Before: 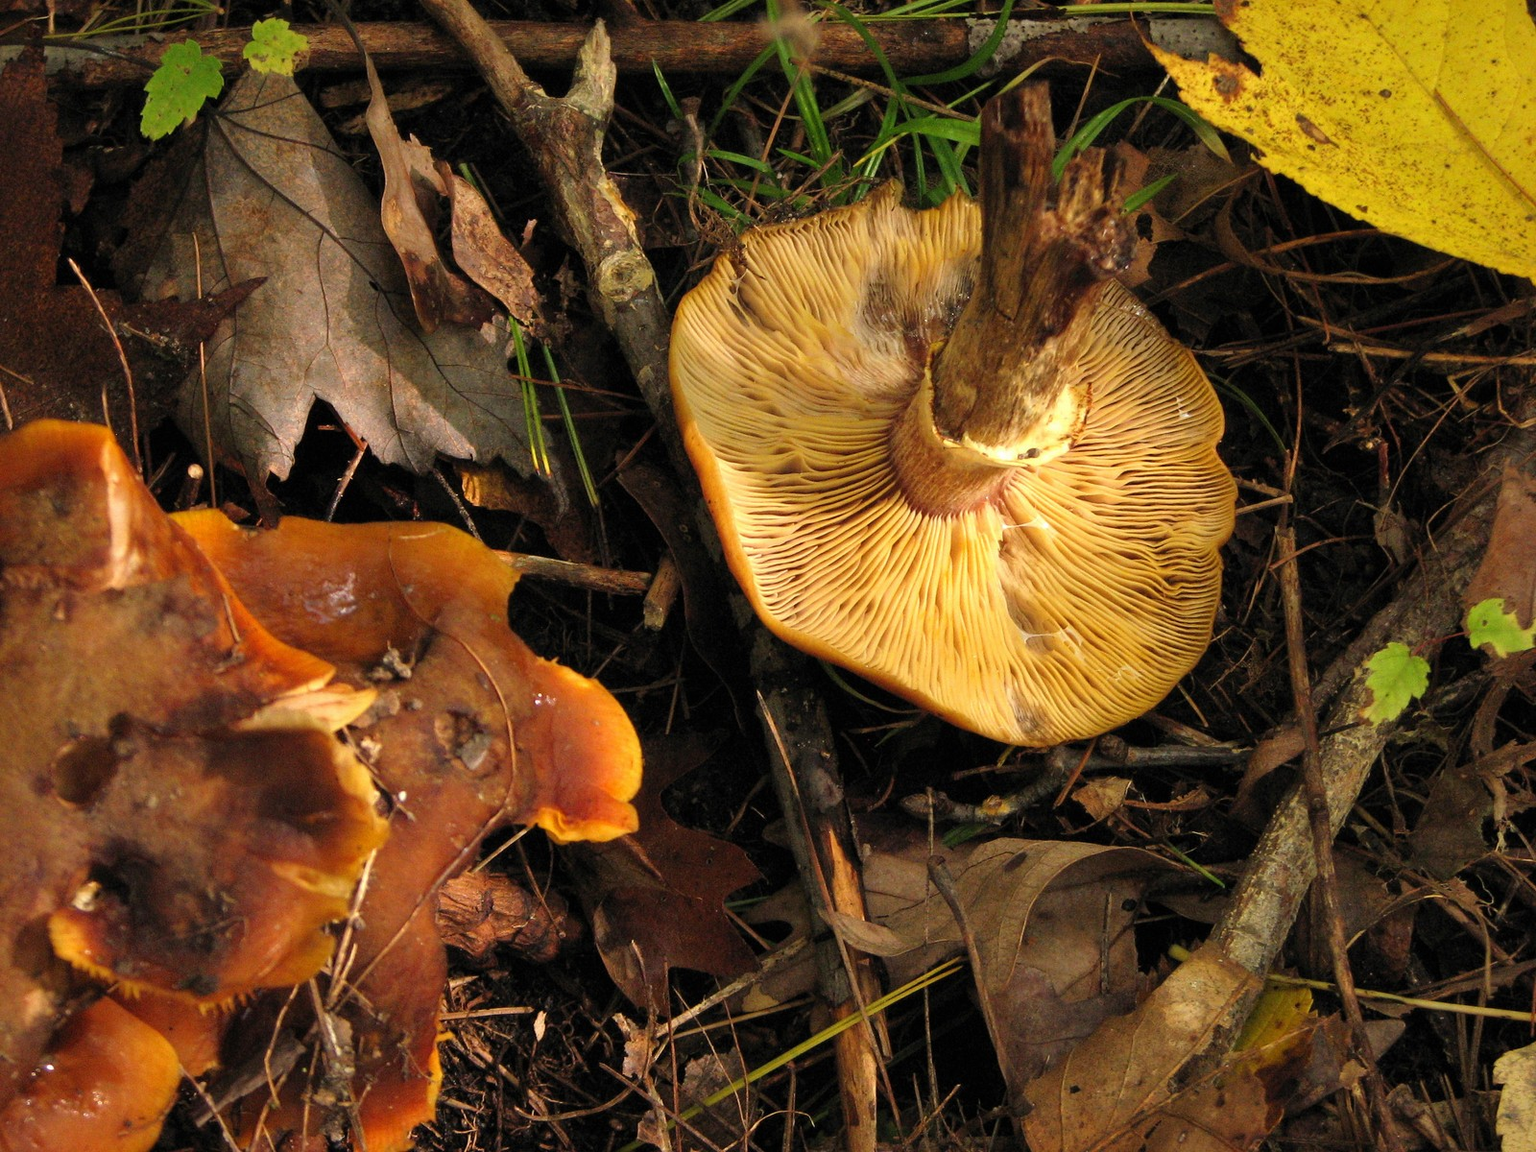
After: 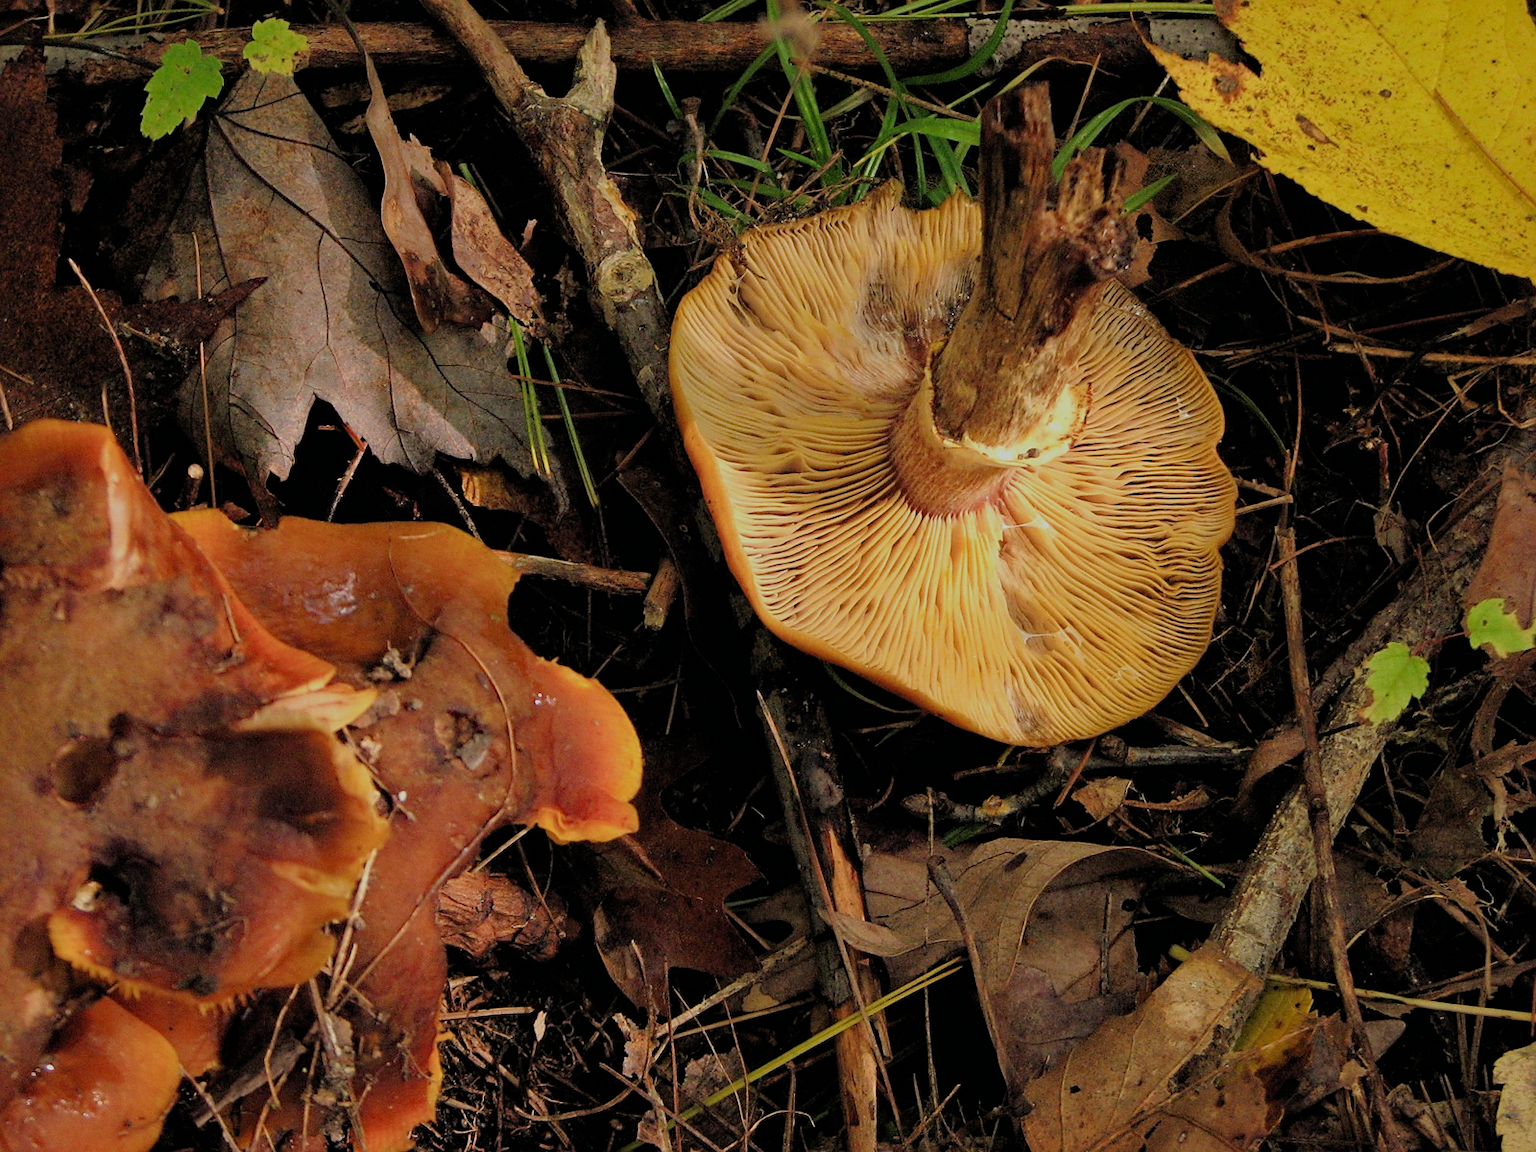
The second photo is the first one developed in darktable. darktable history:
haze removal: compatibility mode true, adaptive false
sharpen: radius 1.82, amount 0.415, threshold 1.445
filmic rgb: black relative exposure -6.57 EV, white relative exposure 4.75 EV, hardness 3.13, contrast 0.801, iterations of high-quality reconstruction 0
